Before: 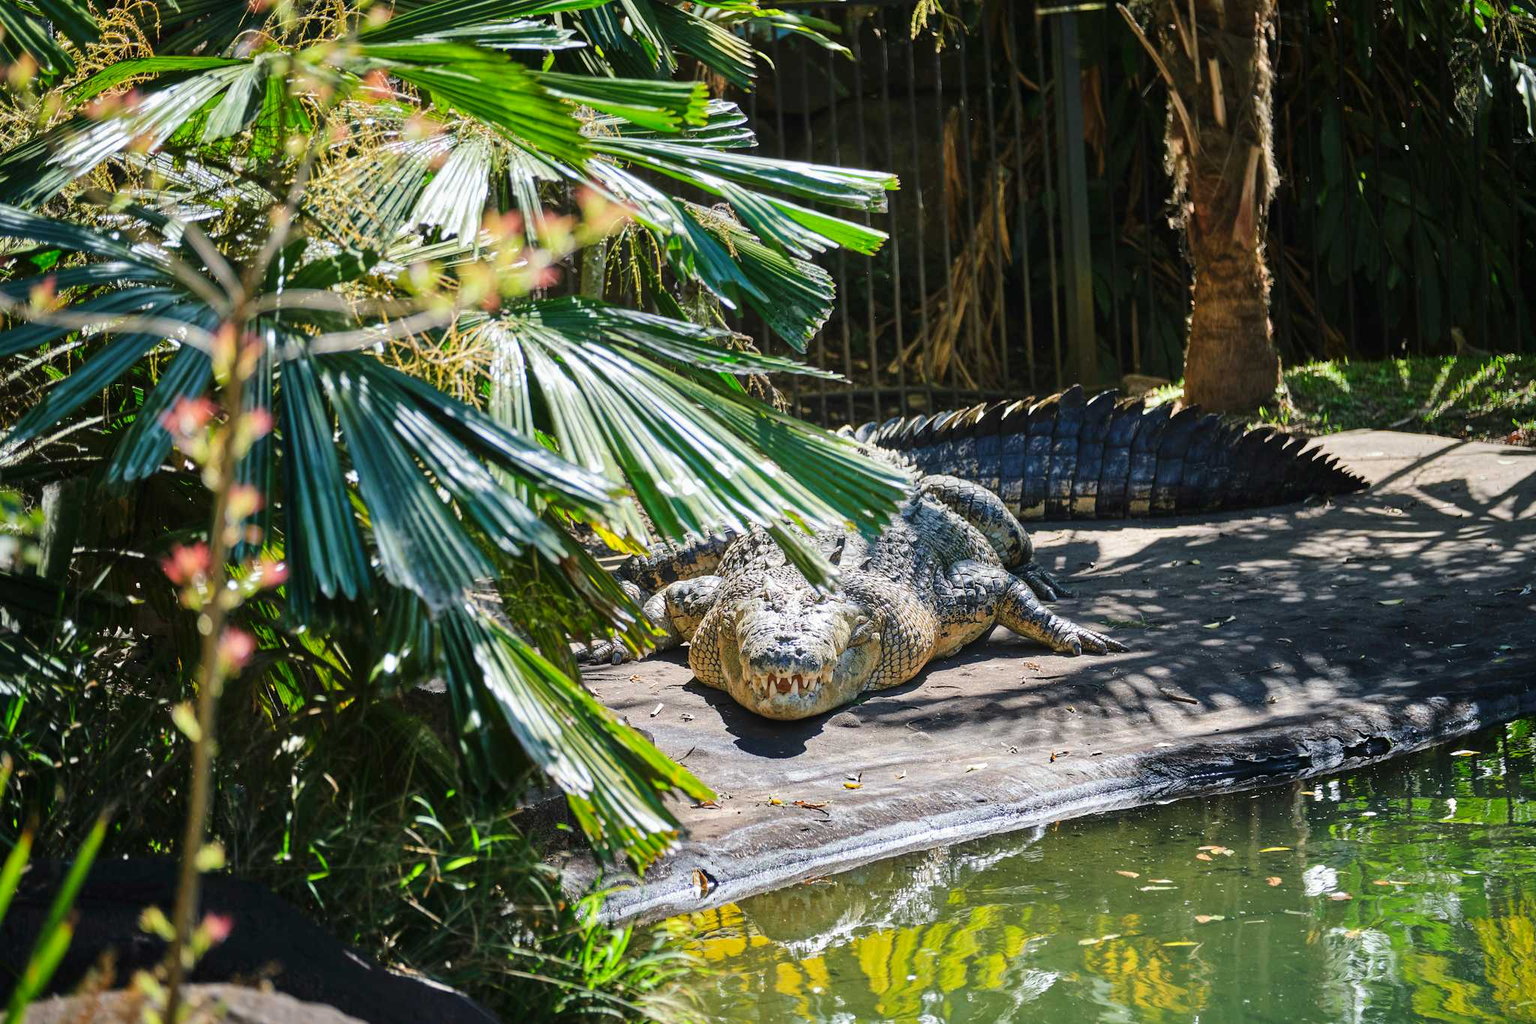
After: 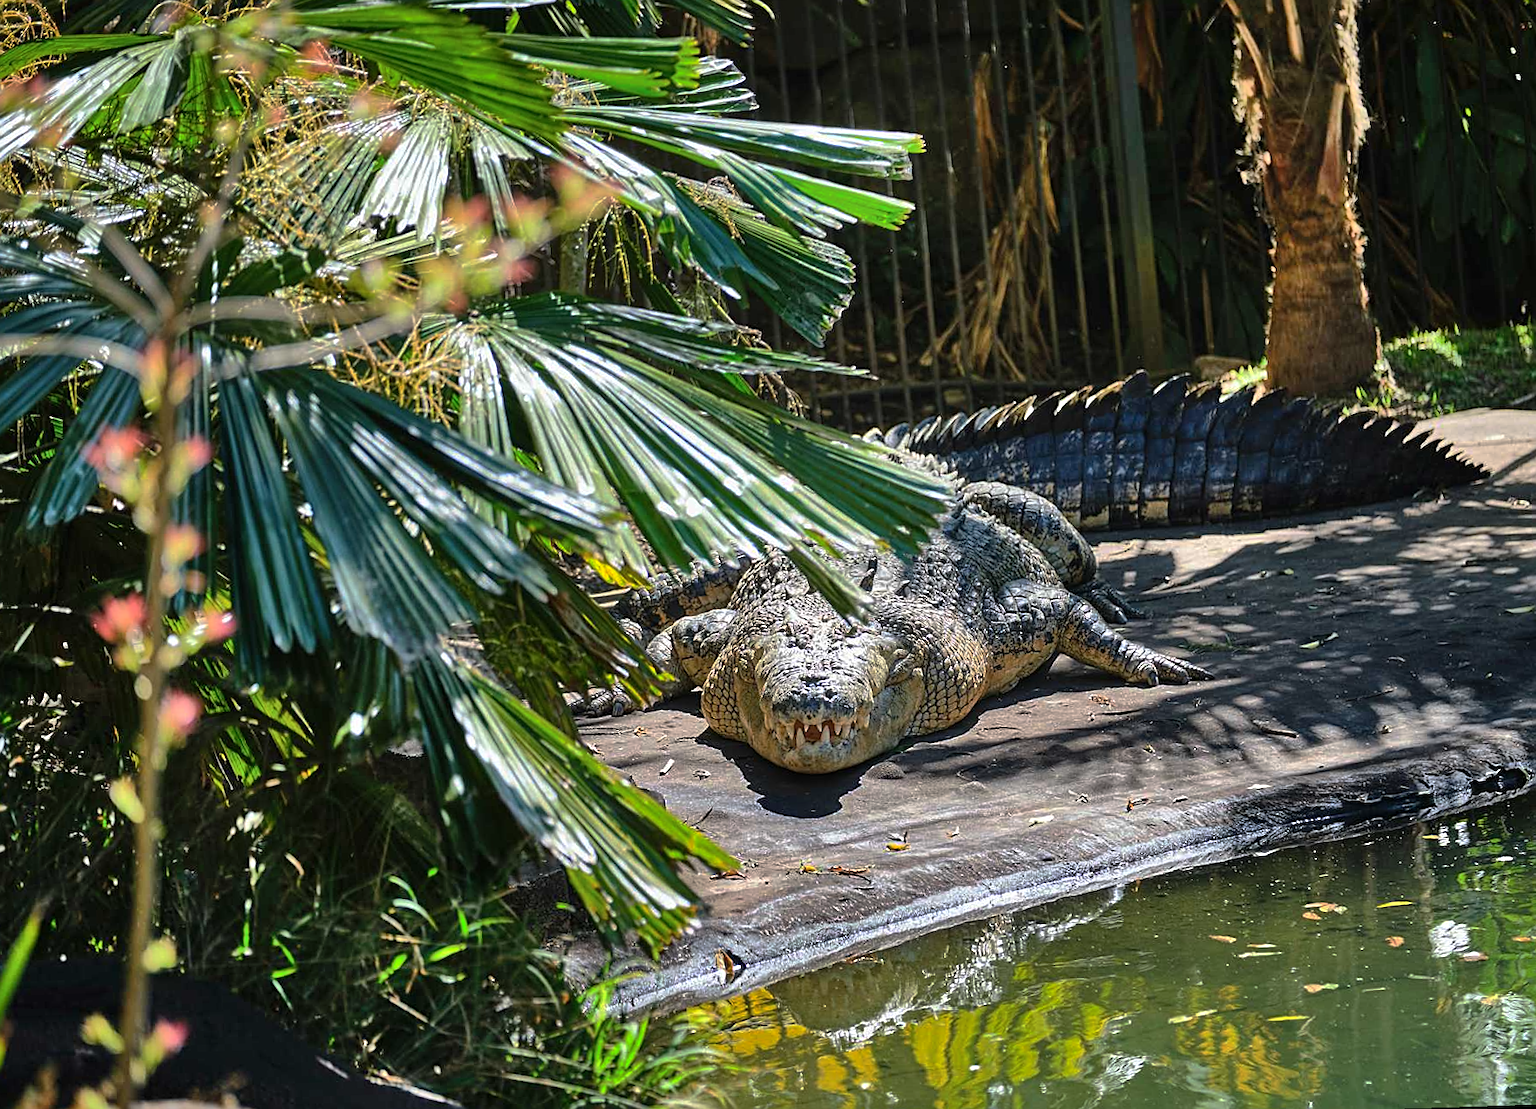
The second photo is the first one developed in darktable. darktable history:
shadows and highlights: radius 133.83, soften with gaussian
crop: left 6.446%, top 8.188%, right 9.538%, bottom 3.548%
base curve: curves: ch0 [(0, 0) (0.595, 0.418) (1, 1)], preserve colors none
rotate and perspective: rotation -2.22°, lens shift (horizontal) -0.022, automatic cropping off
sharpen: on, module defaults
